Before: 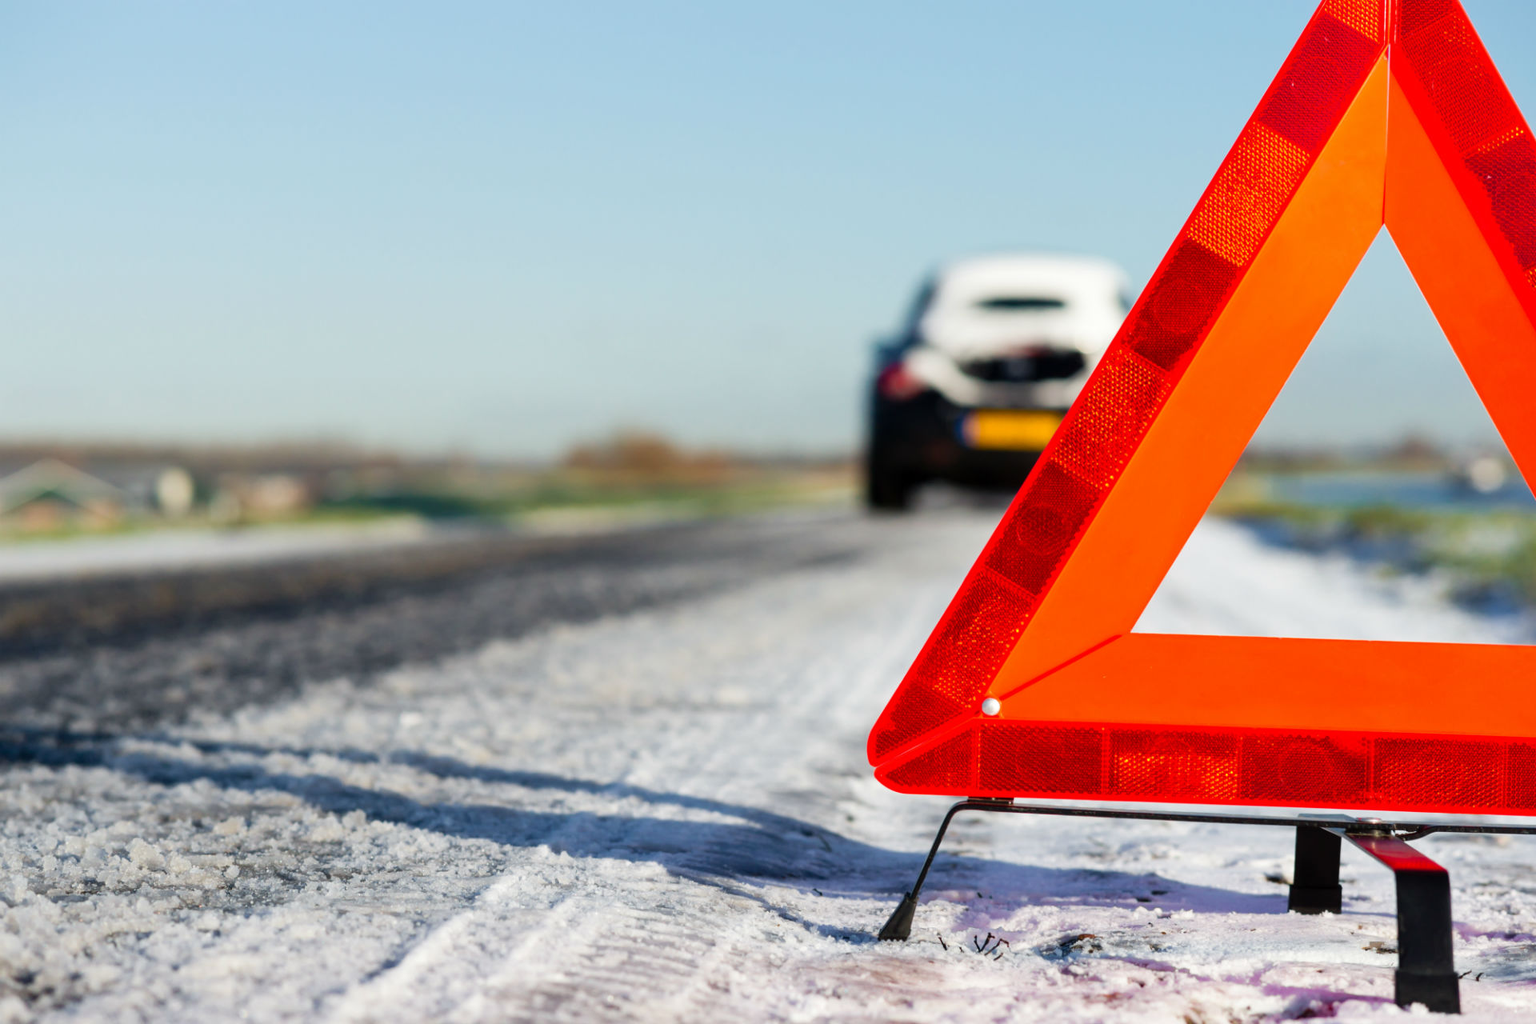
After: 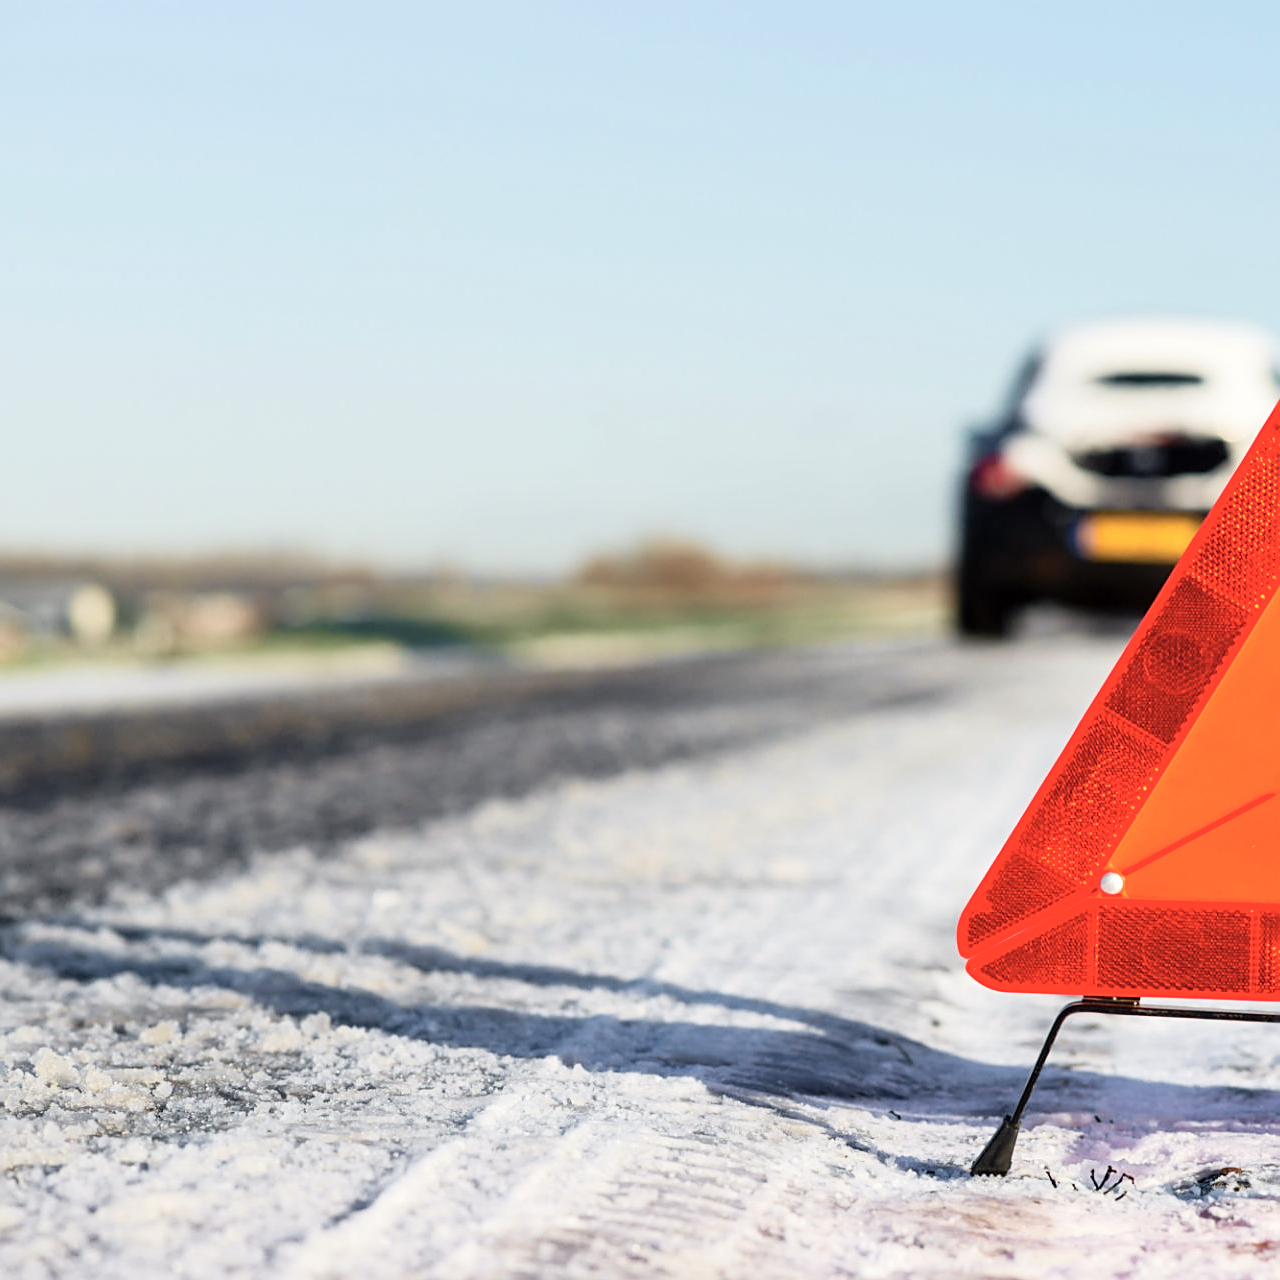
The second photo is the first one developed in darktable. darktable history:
sharpen: on, module defaults
tone curve: curves: ch0 [(0, 0) (0.739, 0.837) (1, 1)]; ch1 [(0, 0) (0.226, 0.261) (0.383, 0.397) (0.462, 0.473) (0.498, 0.502) (0.521, 0.52) (0.578, 0.57) (1, 1)]; ch2 [(0, 0) (0.438, 0.456) (0.5, 0.5) (0.547, 0.557) (0.597, 0.58) (0.629, 0.603) (1, 1)], color space Lab, independent channels, preserve colors none
crop and rotate: left 6.617%, right 26.717%
